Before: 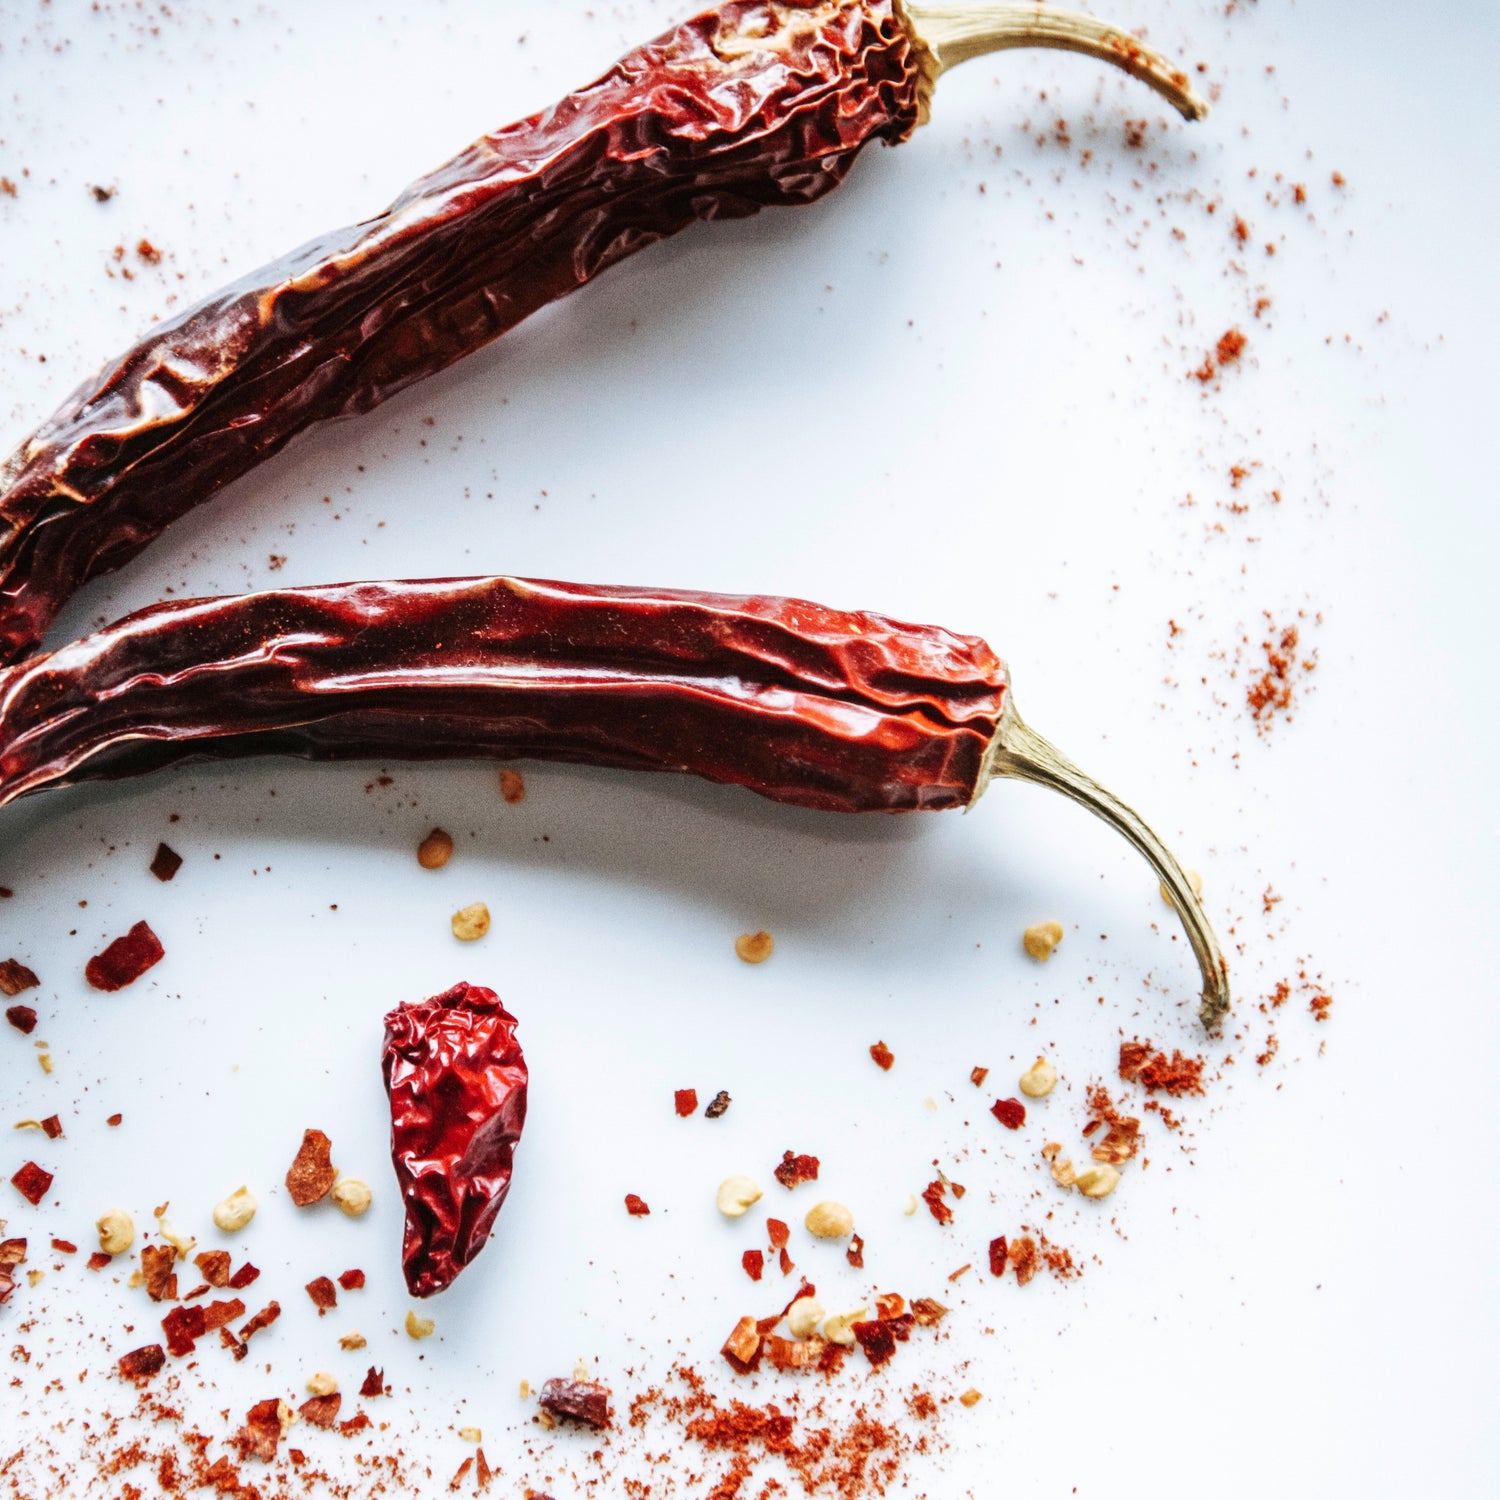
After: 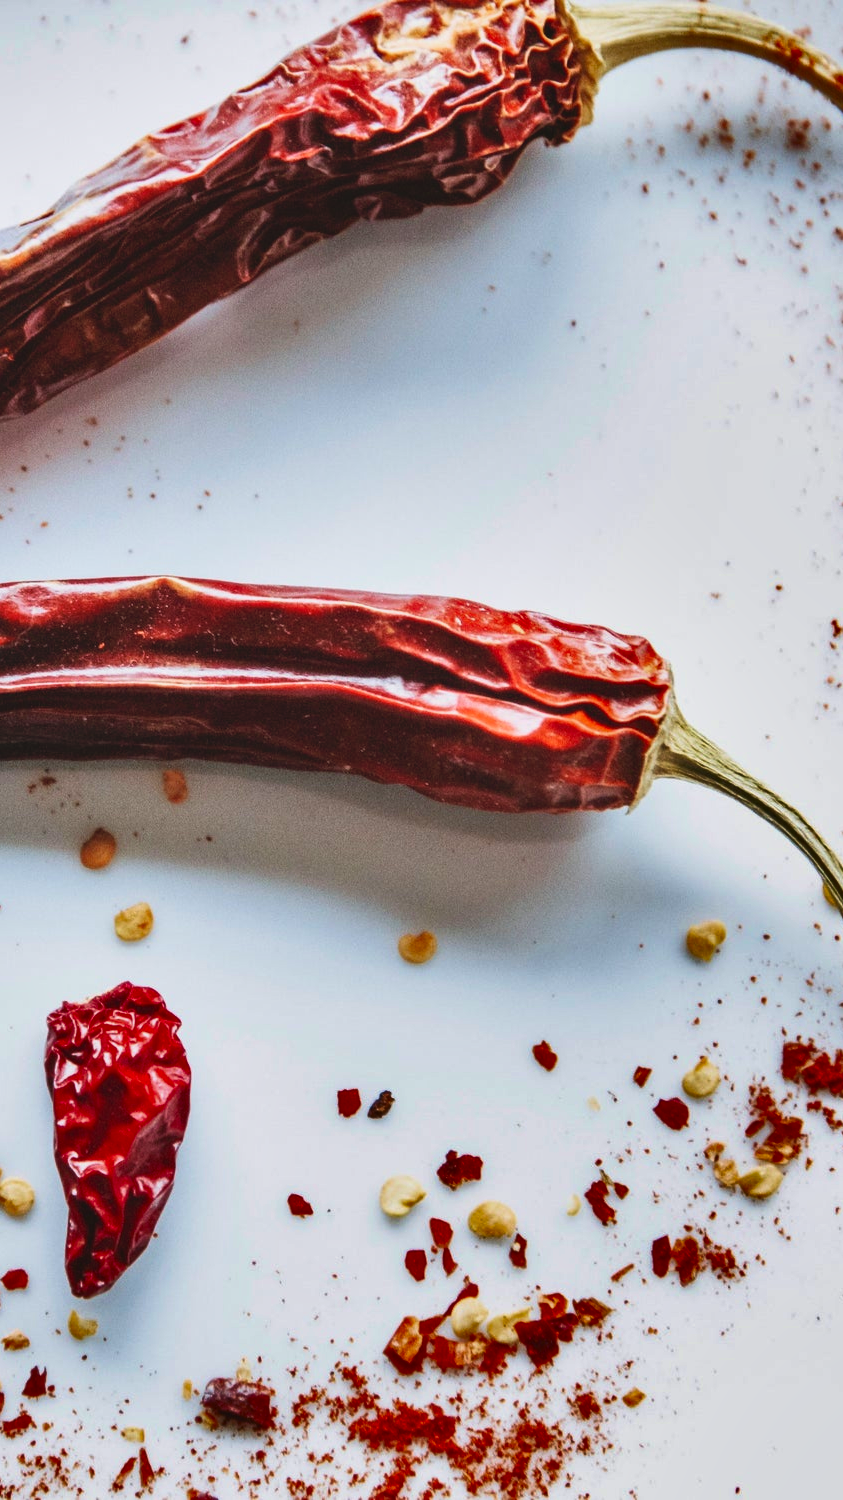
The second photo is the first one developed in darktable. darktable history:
crop and rotate: left 22.516%, right 21.234%
velvia: on, module defaults
contrast brightness saturation: contrast -0.1, brightness 0.05, saturation 0.08
shadows and highlights: shadows 30.63, highlights -63.22, shadows color adjustment 98%, highlights color adjustment 58.61%, soften with gaussian
